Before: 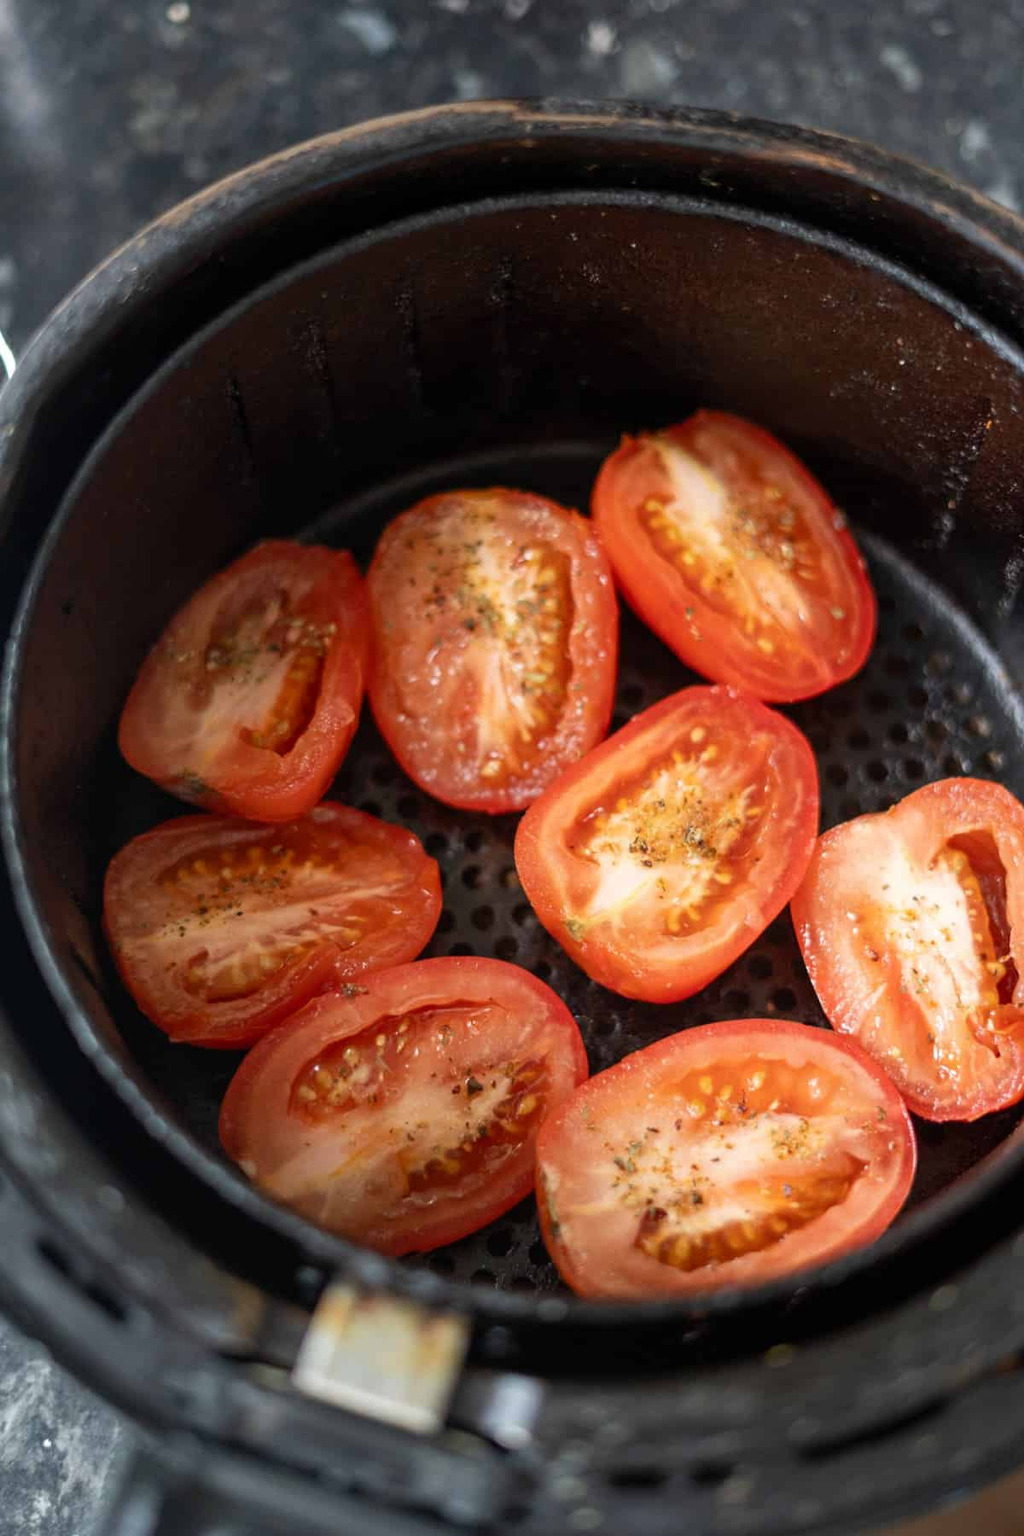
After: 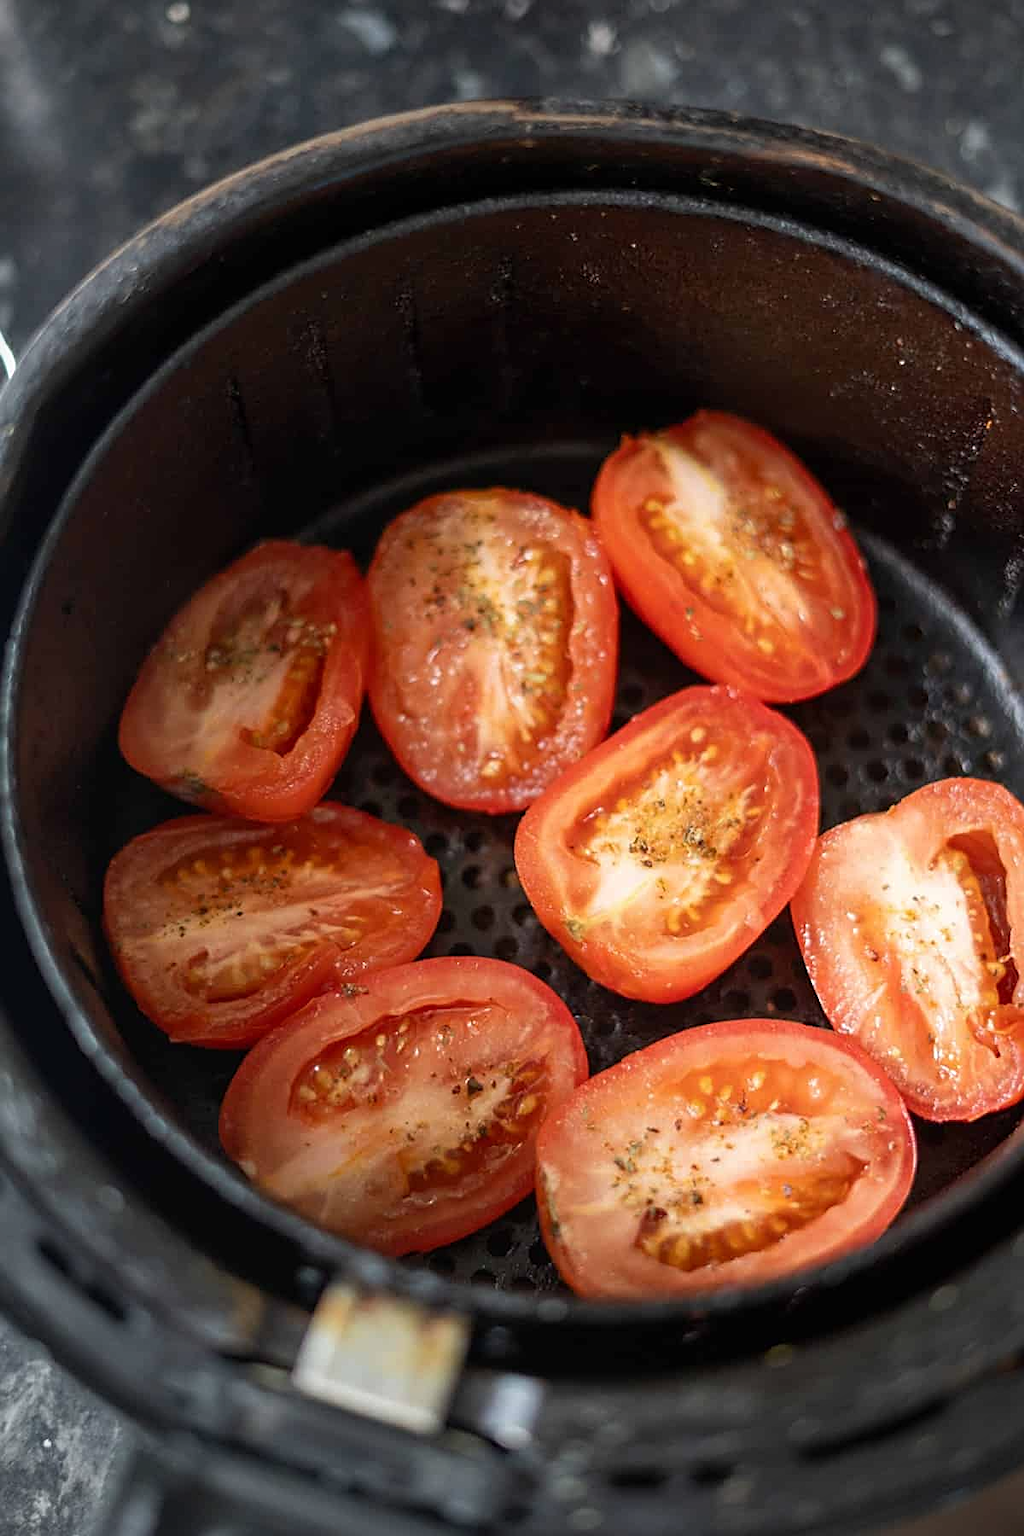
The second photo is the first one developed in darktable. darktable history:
vignetting: fall-off start 79.88%
sharpen: on, module defaults
